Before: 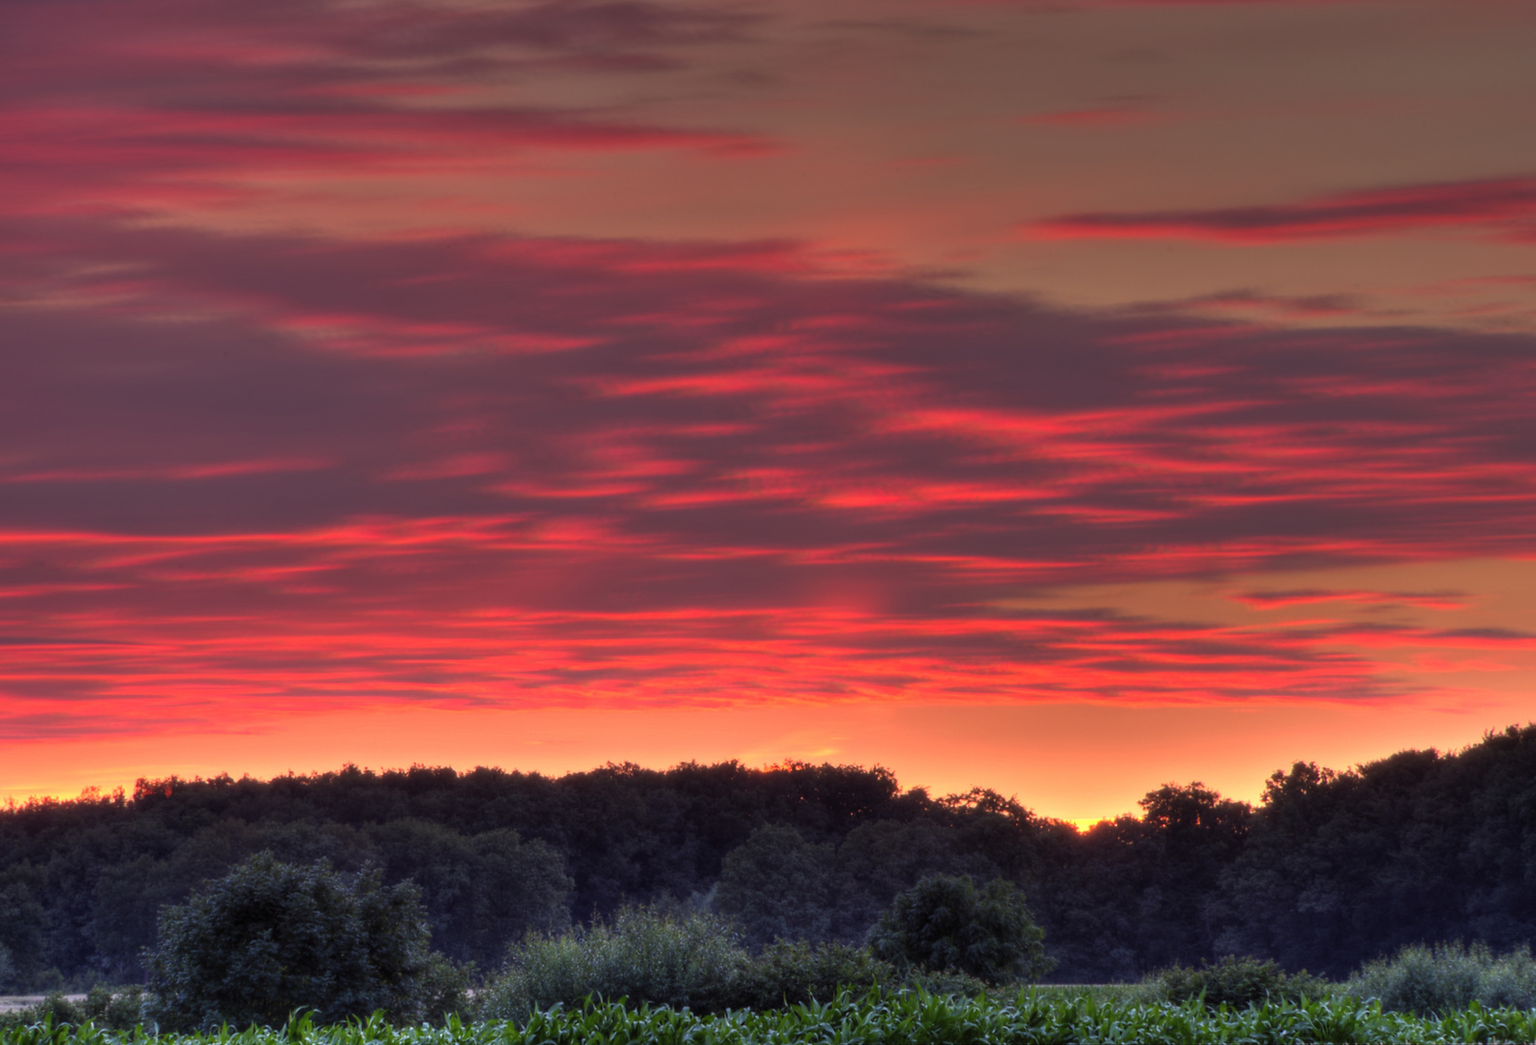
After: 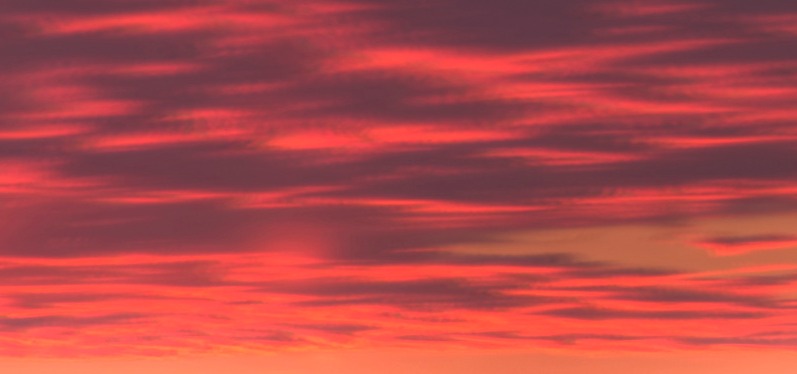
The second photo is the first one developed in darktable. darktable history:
crop: left 36.607%, top 34.735%, right 13.146%, bottom 30.611%
contrast brightness saturation: saturation -0.1
